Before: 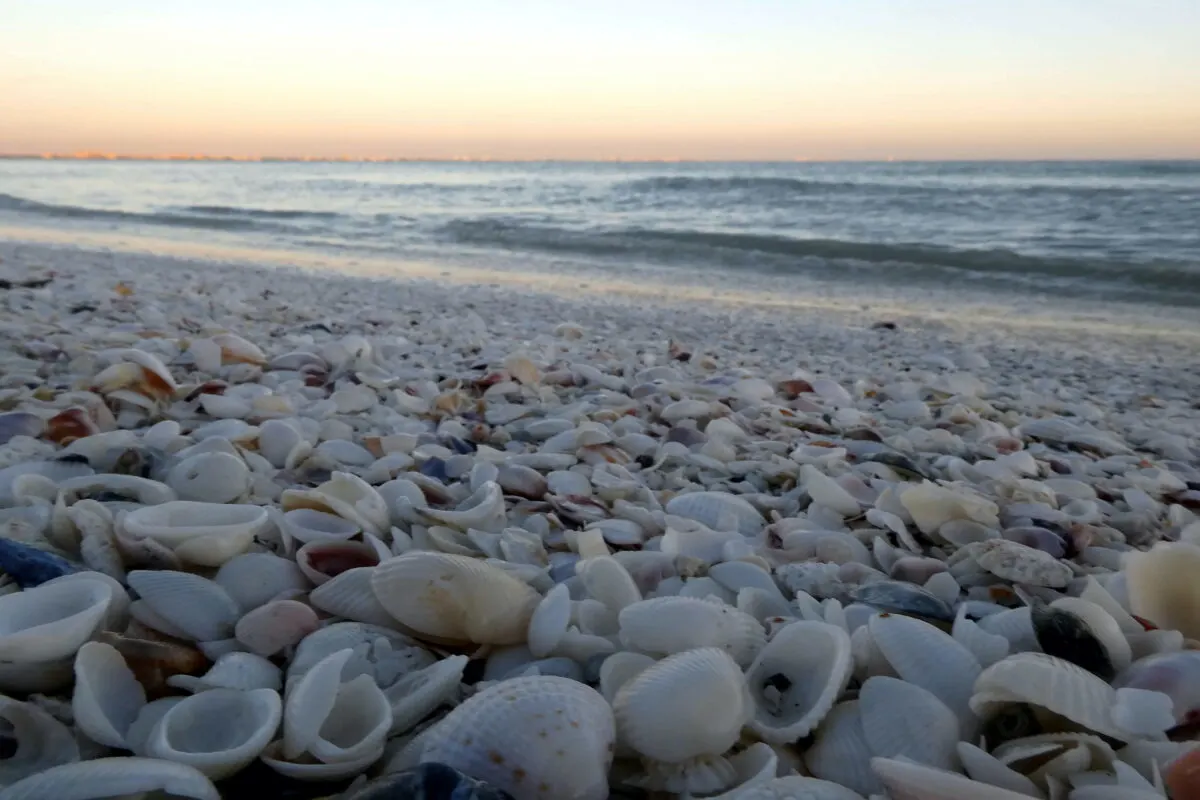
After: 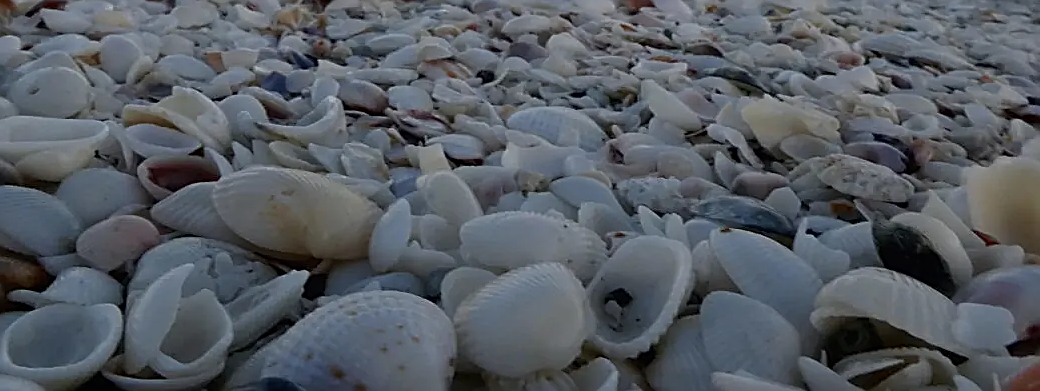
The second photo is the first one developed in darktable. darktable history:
local contrast: mode bilateral grid, contrast 99, coarseness 99, detail 91%, midtone range 0.2
crop and rotate: left 13.251%, top 48.203%, bottom 2.834%
sharpen: amount 0.902
